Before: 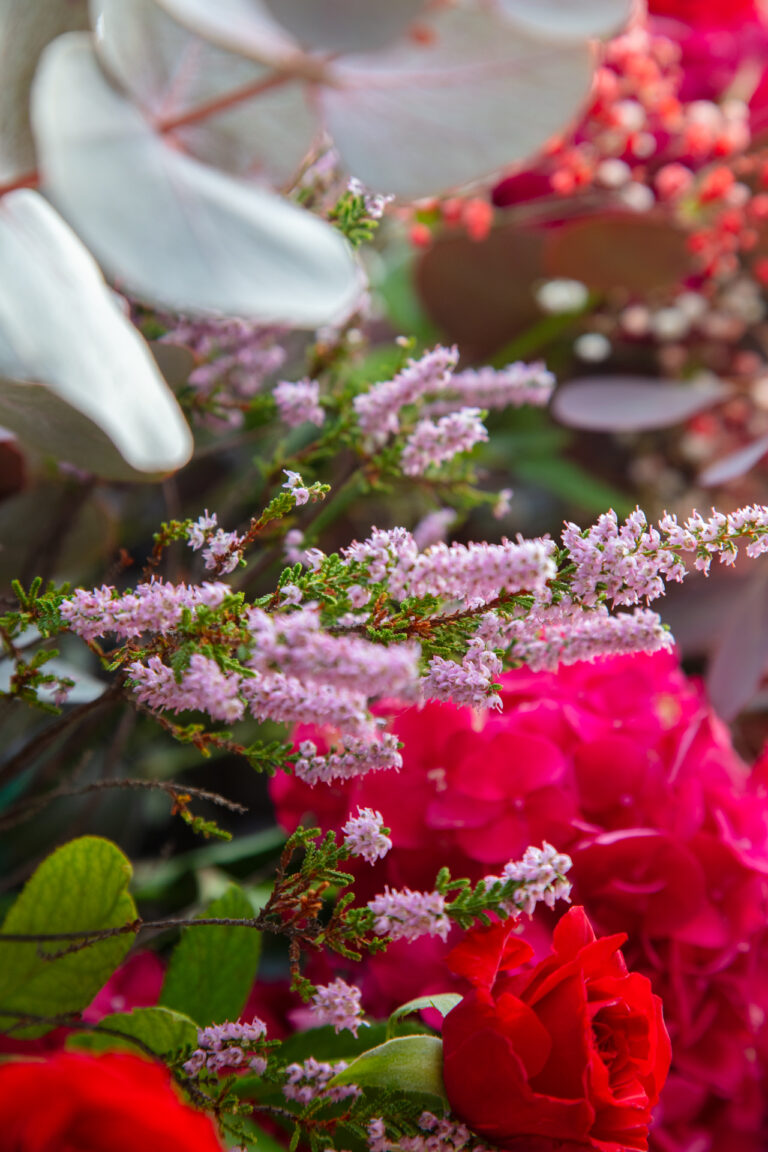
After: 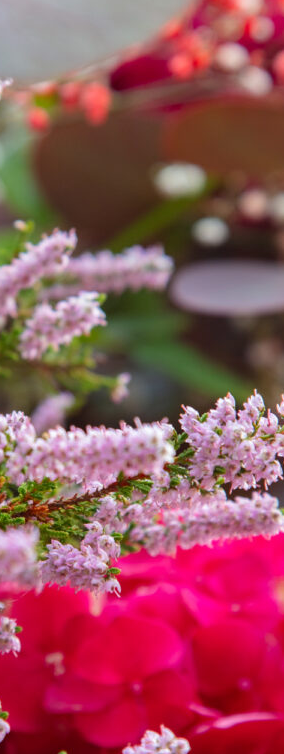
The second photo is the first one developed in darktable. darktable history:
crop and rotate: left 49.792%, top 10.149%, right 13.144%, bottom 24.396%
